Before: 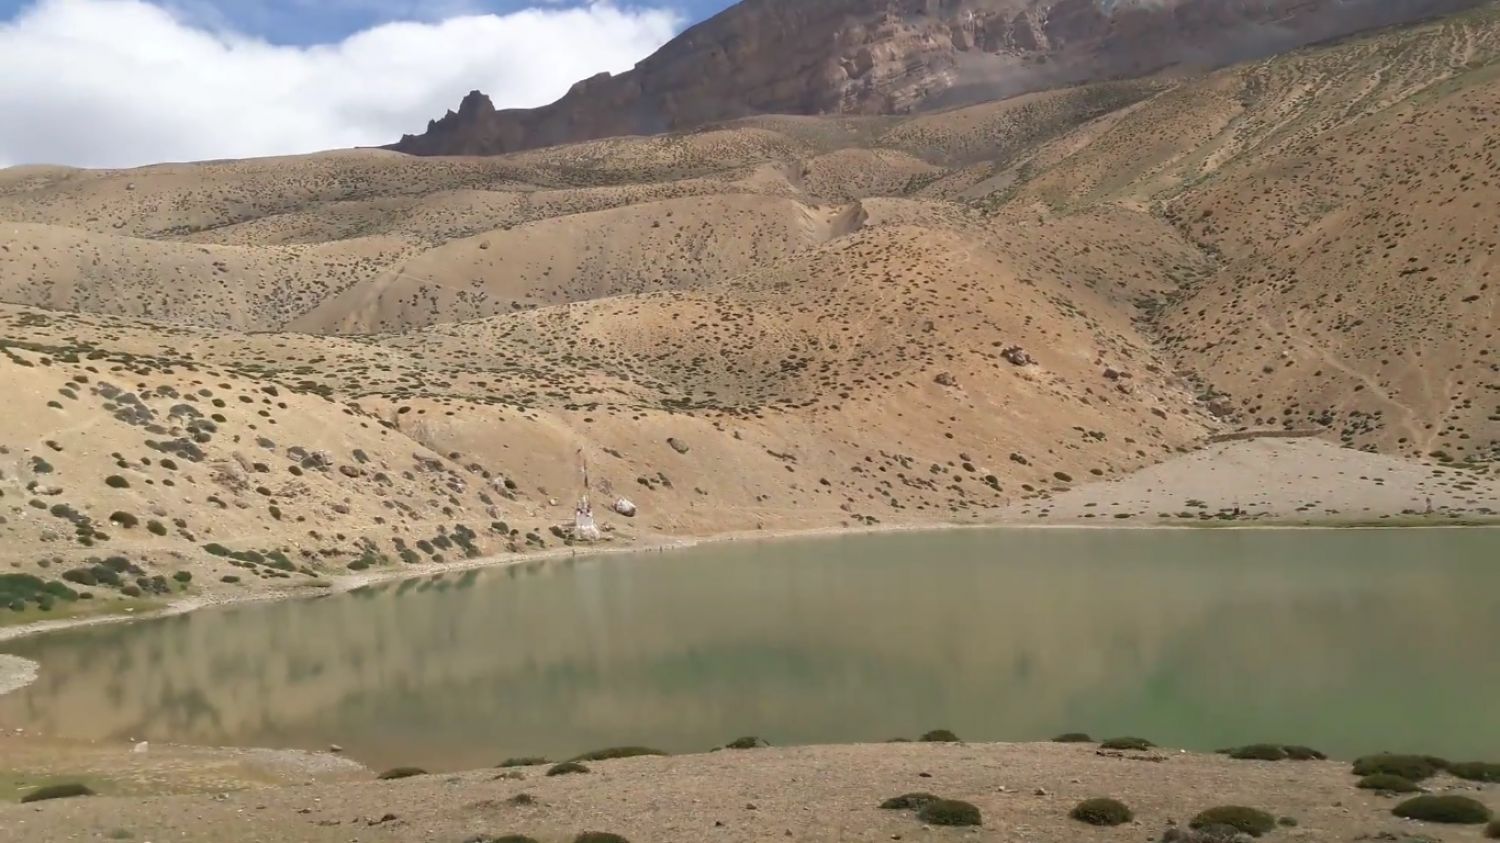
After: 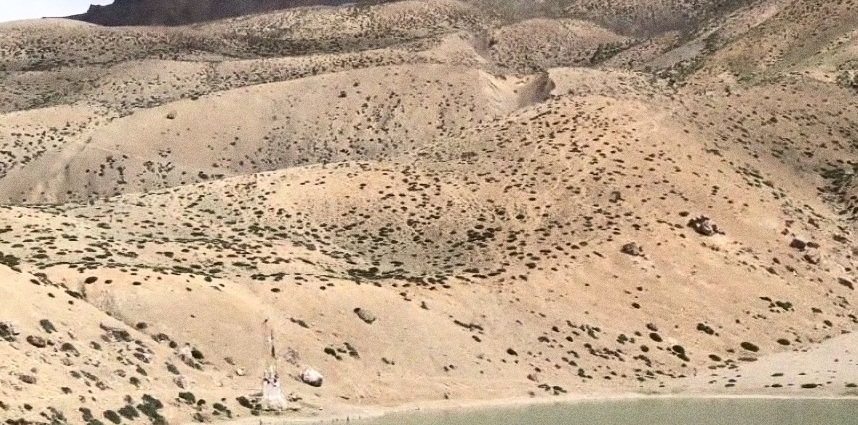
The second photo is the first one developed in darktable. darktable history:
crop: left 20.932%, top 15.471%, right 21.848%, bottom 34.081%
contrast brightness saturation: contrast 0.39, brightness 0.1
grain: coarseness 11.82 ISO, strength 36.67%, mid-tones bias 74.17%
